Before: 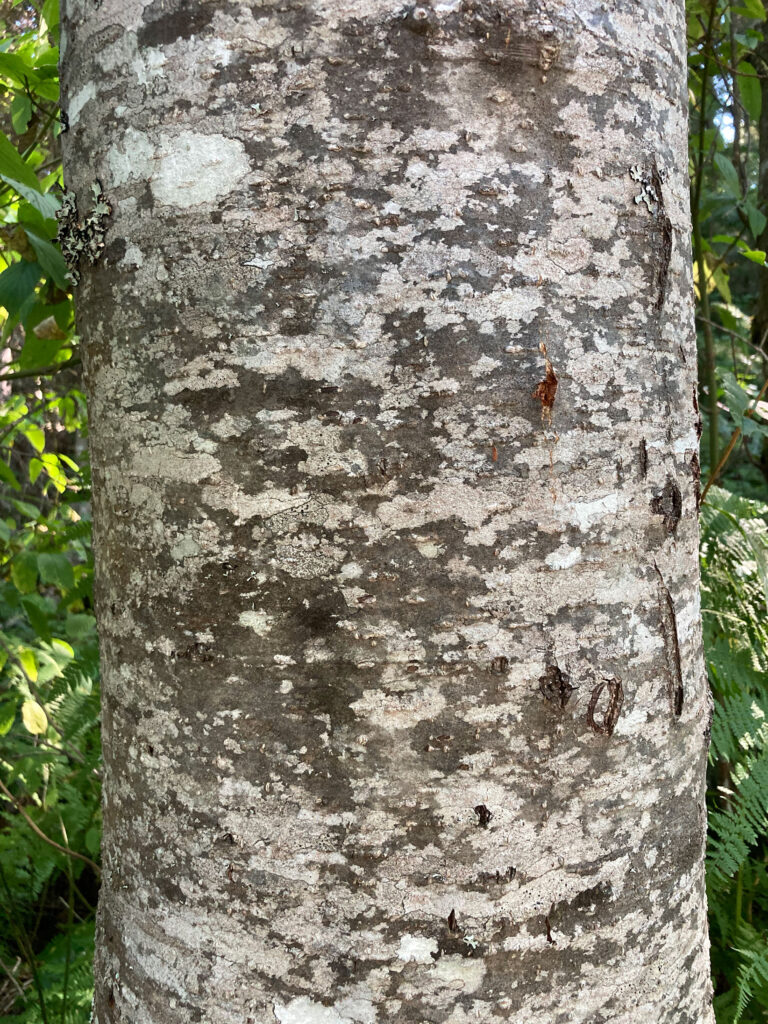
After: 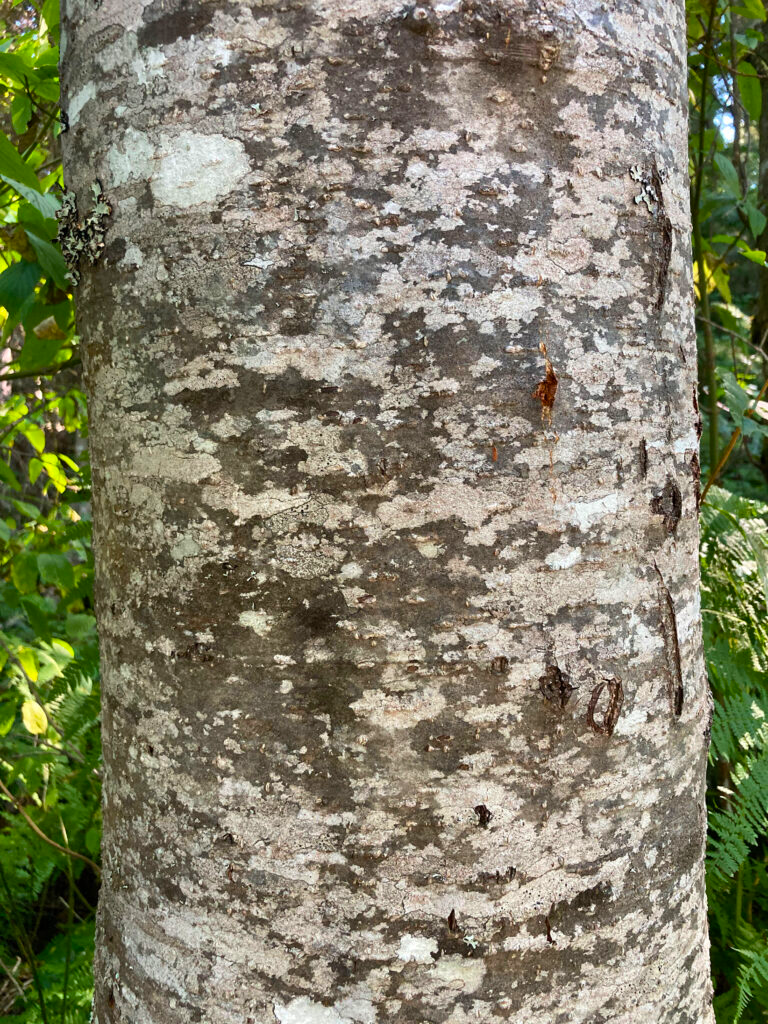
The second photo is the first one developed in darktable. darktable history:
color balance rgb: perceptual saturation grading › global saturation 25%, global vibrance 20%
shadows and highlights: soften with gaussian
